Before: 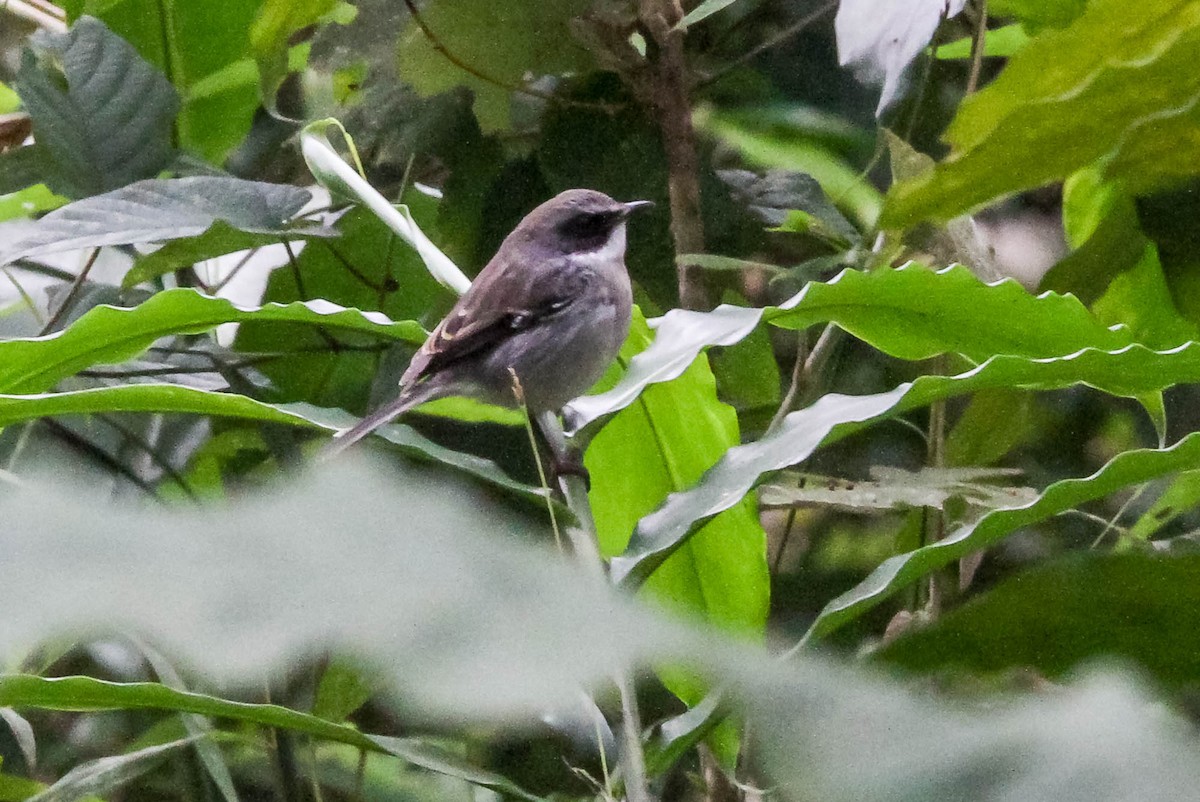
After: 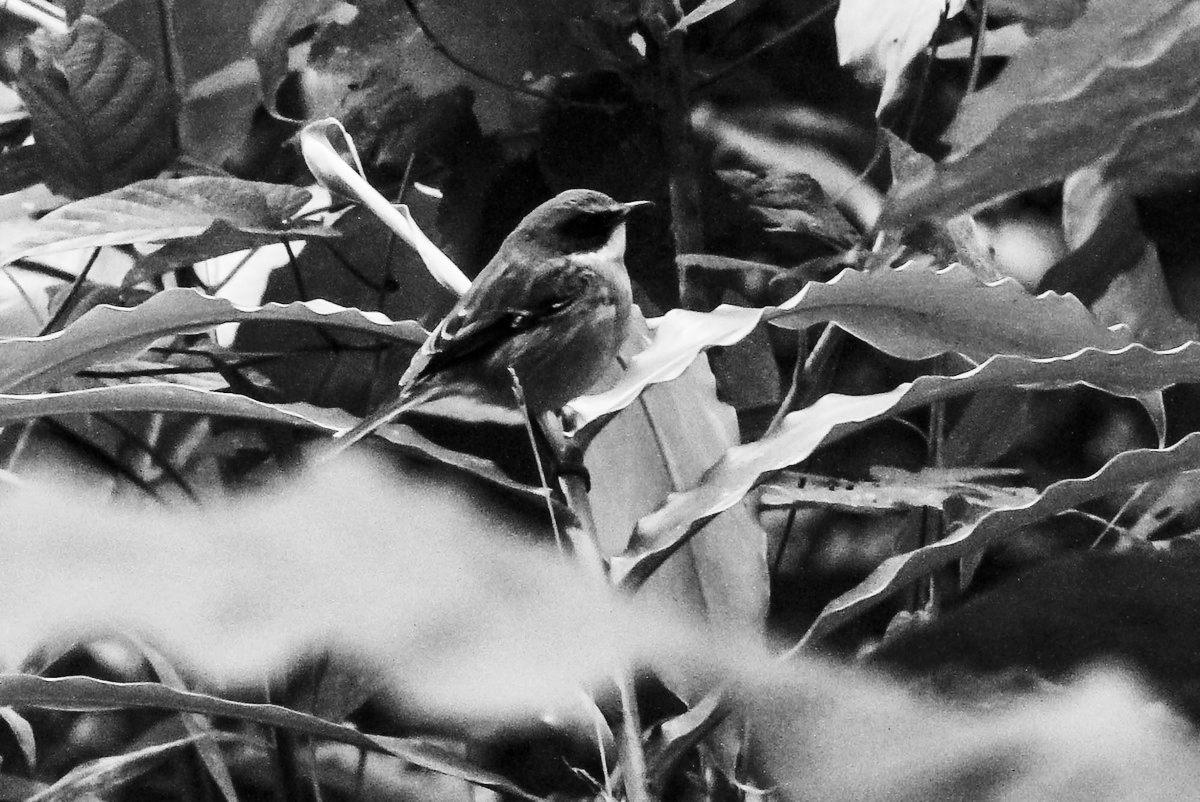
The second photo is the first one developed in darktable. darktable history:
monochrome: a 1.94, b -0.638
contrast brightness saturation: contrast 0.32, brightness -0.08, saturation 0.17
